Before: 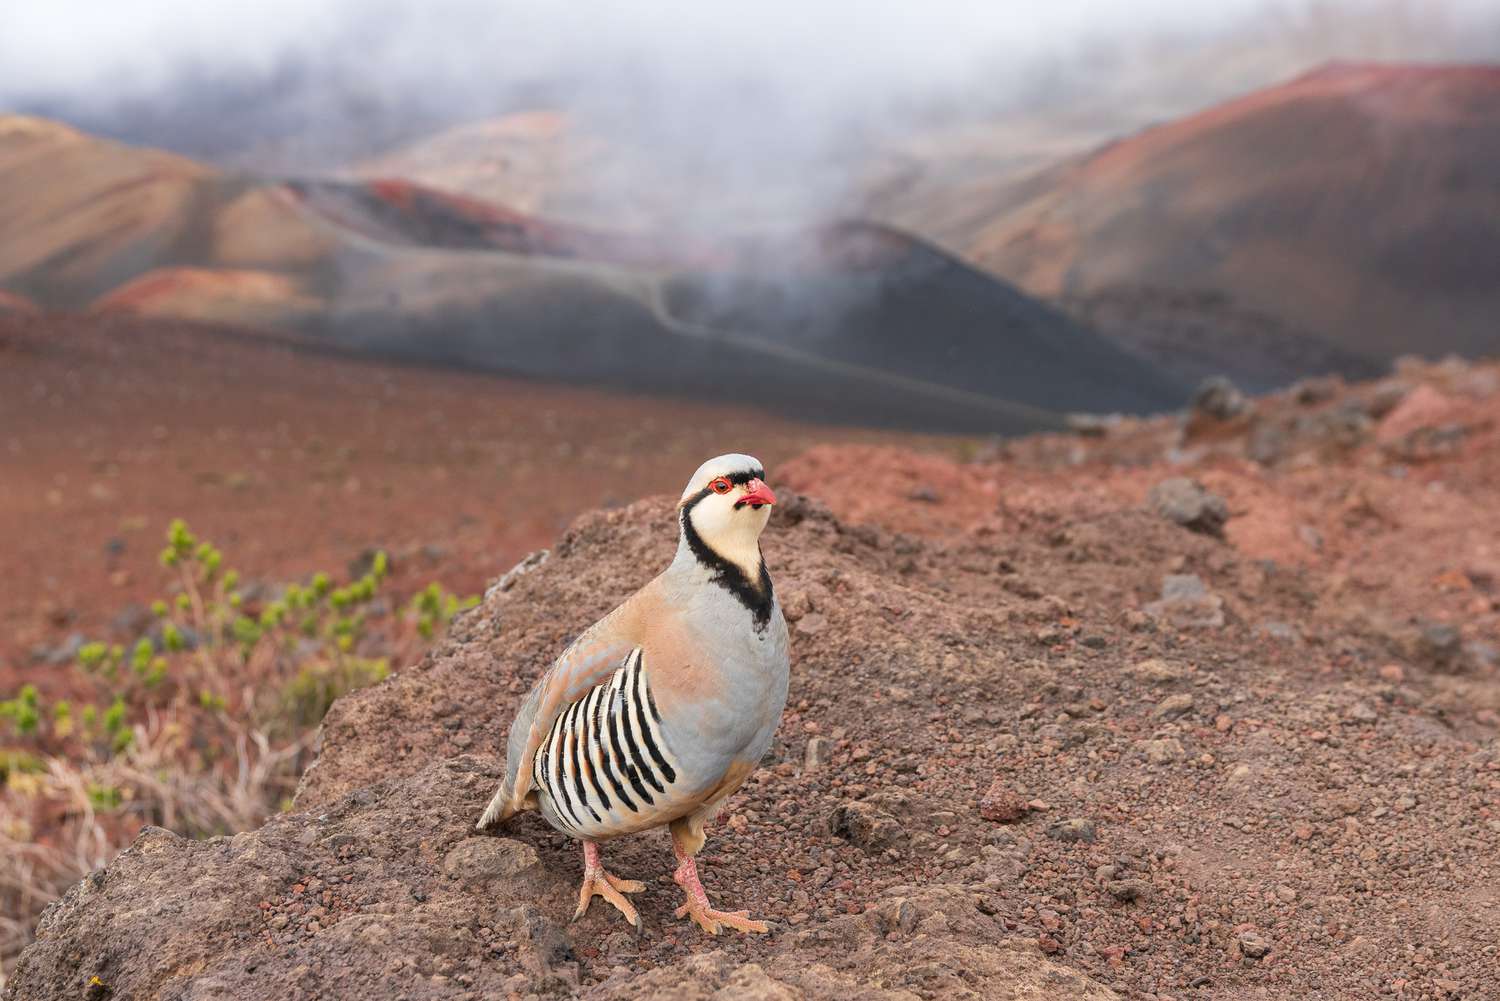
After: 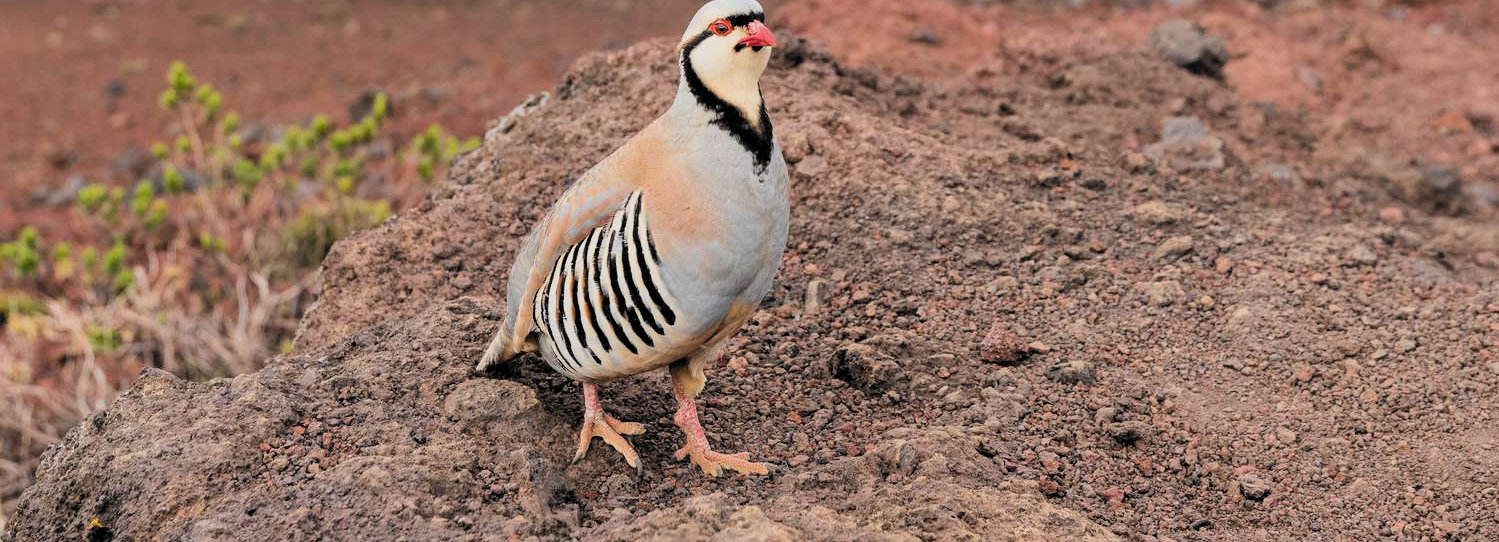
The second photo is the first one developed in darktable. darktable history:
crop and rotate: top 45.817%, right 0.021%
filmic rgb: black relative exposure -5.01 EV, white relative exposure 3.96 EV, hardness 2.89, contrast 1.298, highlights saturation mix -29.72%, color science v6 (2022)
